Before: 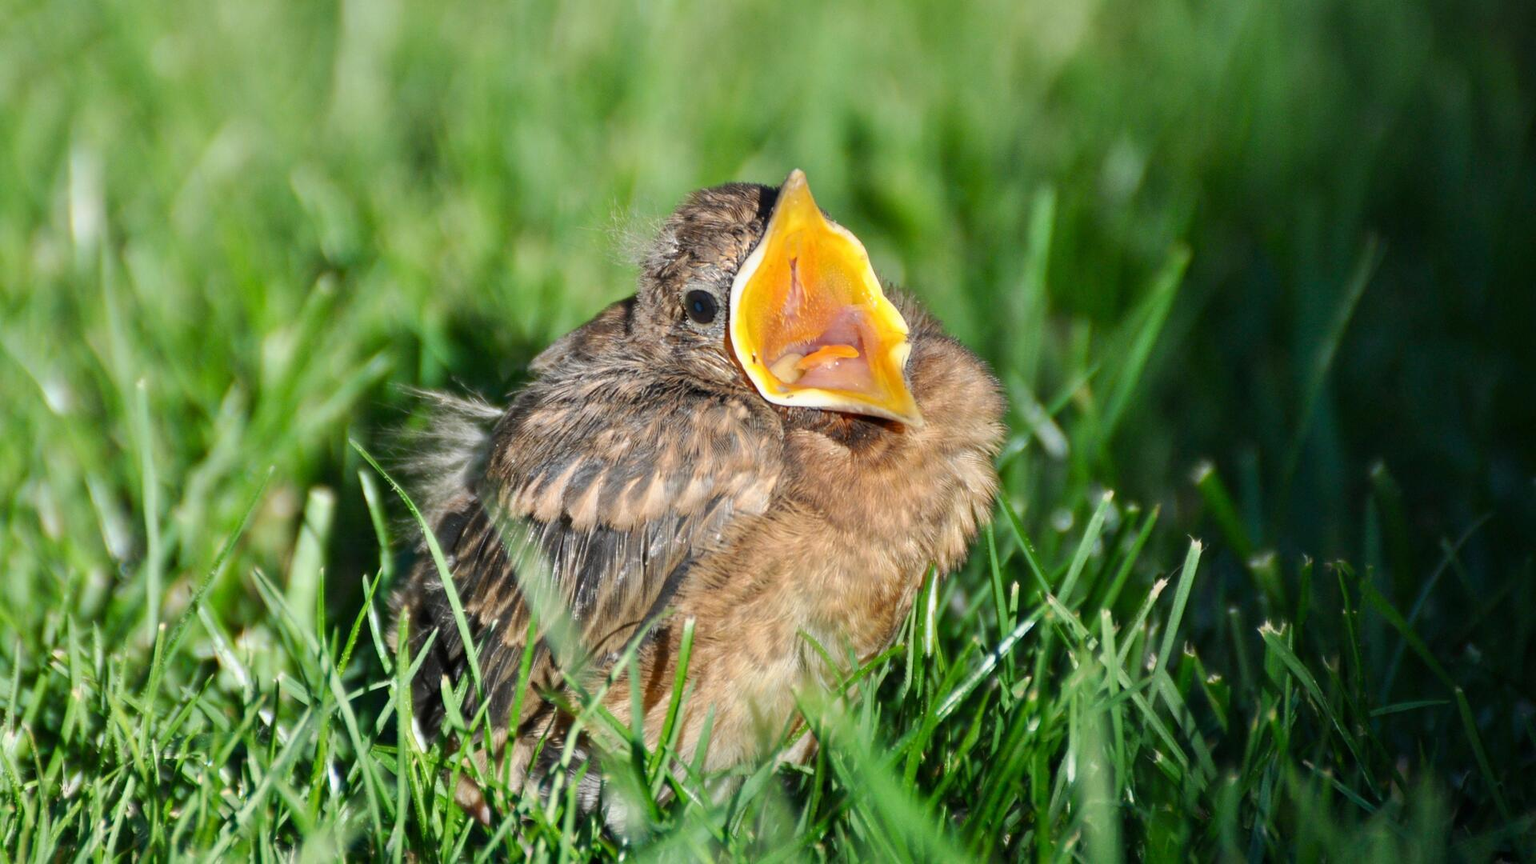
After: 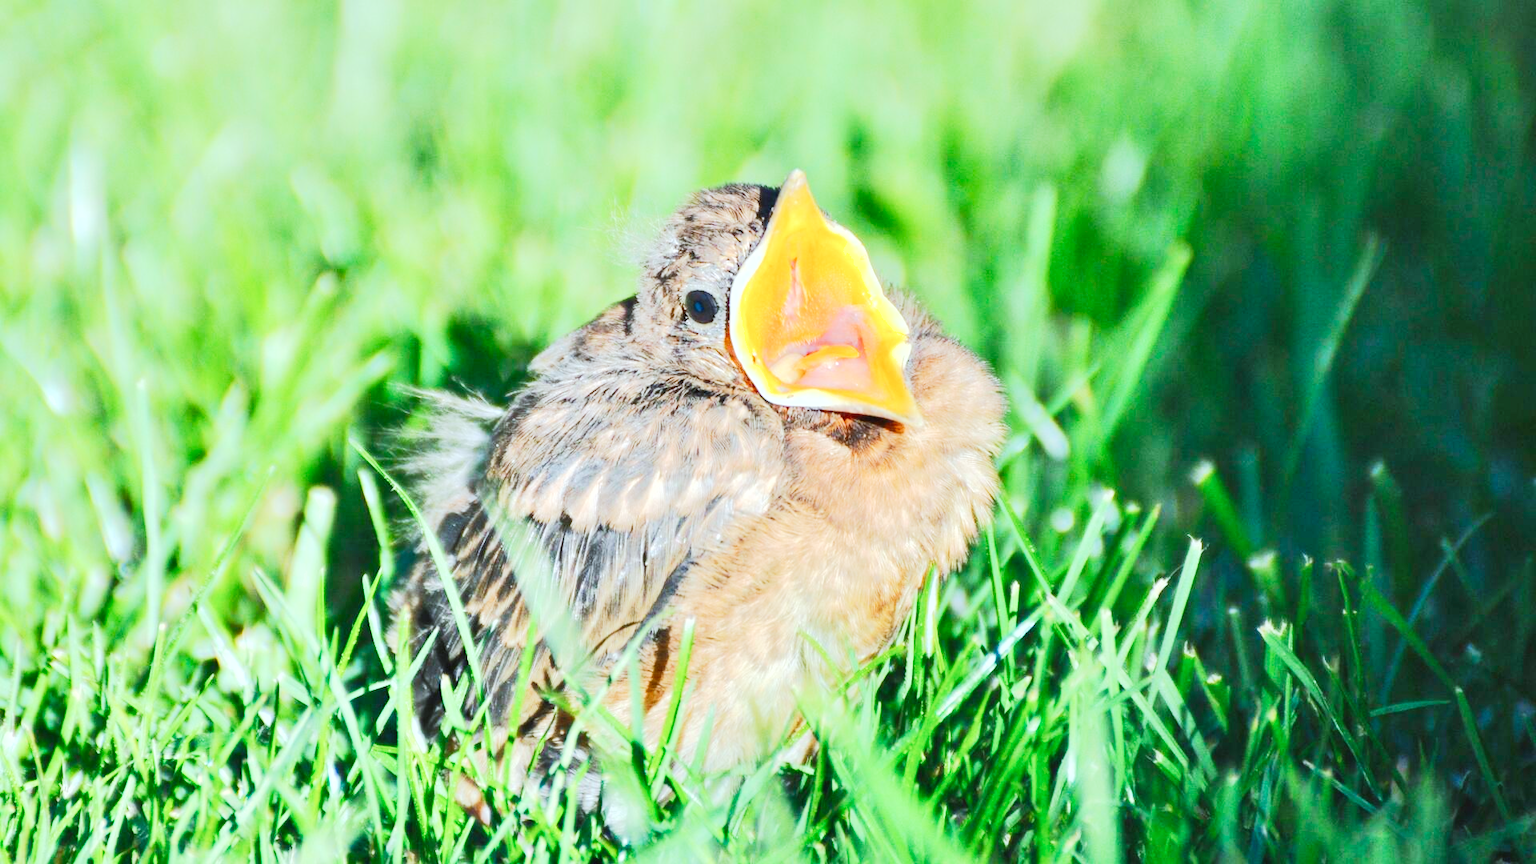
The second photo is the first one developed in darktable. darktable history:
tone curve: curves: ch0 [(0, 0.049) (0.175, 0.178) (0.466, 0.498) (0.715, 0.767) (0.819, 0.851) (1, 0.961)]; ch1 [(0, 0) (0.437, 0.398) (0.476, 0.466) (0.505, 0.505) (0.534, 0.544) (0.595, 0.608) (0.641, 0.643) (1, 1)]; ch2 [(0, 0) (0.359, 0.379) (0.437, 0.44) (0.489, 0.495) (0.518, 0.537) (0.579, 0.579) (1, 1)], preserve colors none
shadows and highlights: shadows 35.61, highlights -34.9, soften with gaussian
tone equalizer: -8 EV 1.99 EV, -7 EV 1.97 EV, -6 EV 1.99 EV, -5 EV 1.97 EV, -4 EV 1.99 EV, -3 EV 1.49 EV, -2 EV 0.997 EV, -1 EV 0.518 EV, edges refinement/feathering 500, mask exposure compensation -1.57 EV, preserve details no
color calibration: illuminant F (fluorescent), F source F9 (Cool White Deluxe 4150 K) – high CRI, x 0.374, y 0.373, temperature 4159.61 K
